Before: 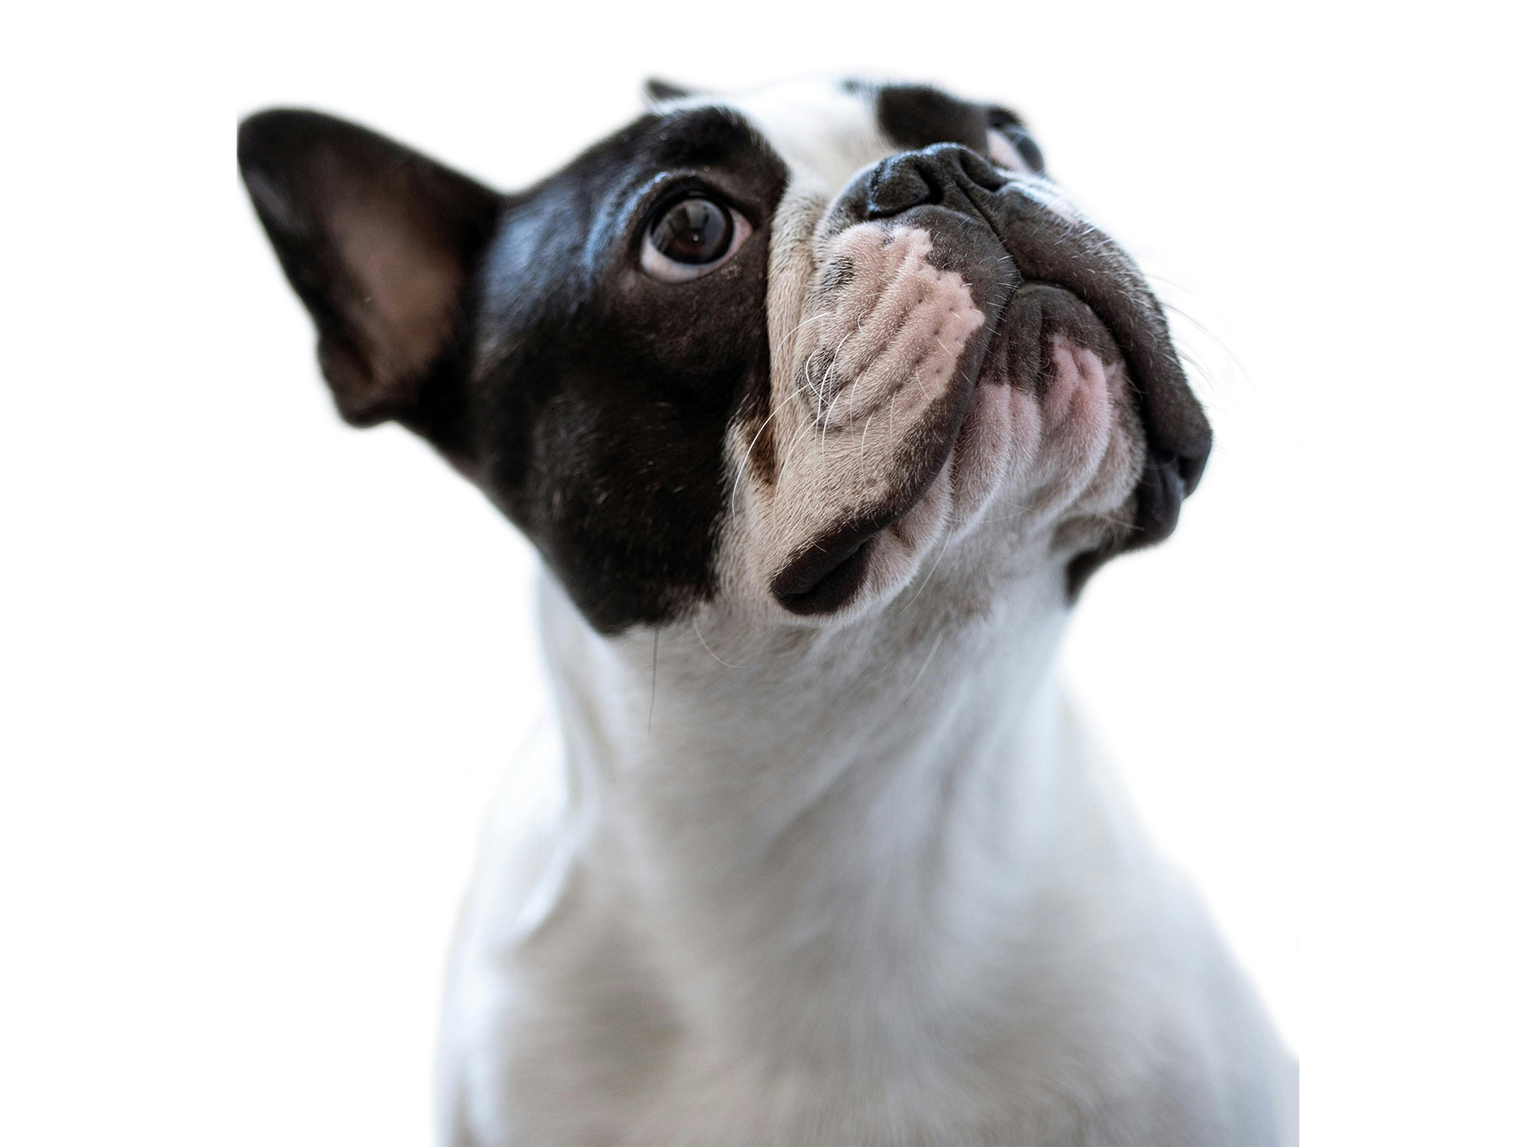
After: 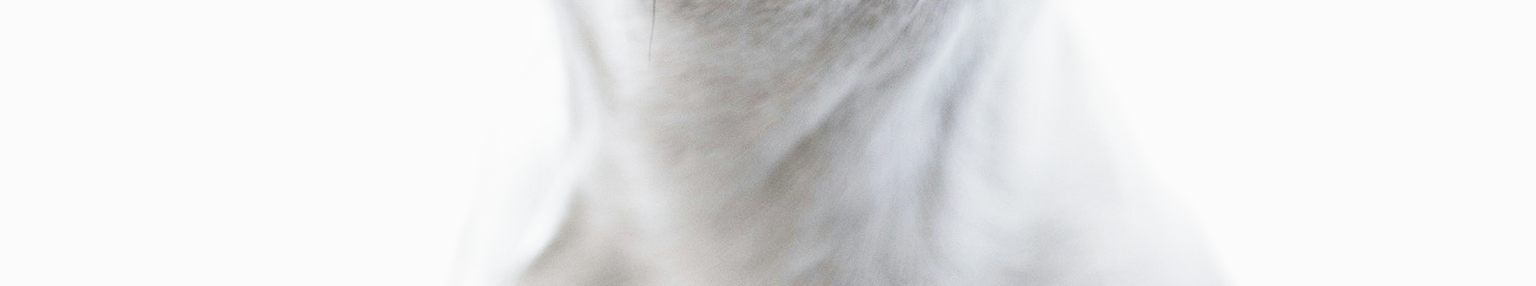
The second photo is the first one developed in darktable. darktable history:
exposure: black level correction 0, exposure 1.2 EV, compensate exposure bias true, compensate highlight preservation false
crop and rotate: top 58.658%, bottom 16.358%
shadows and highlights: shadows 52.69, soften with gaussian
filmic rgb: black relative exposure -7.7 EV, white relative exposure 4.41 EV, hardness 3.75, latitude 49.19%, contrast 1.101, preserve chrominance no, color science v5 (2021)
